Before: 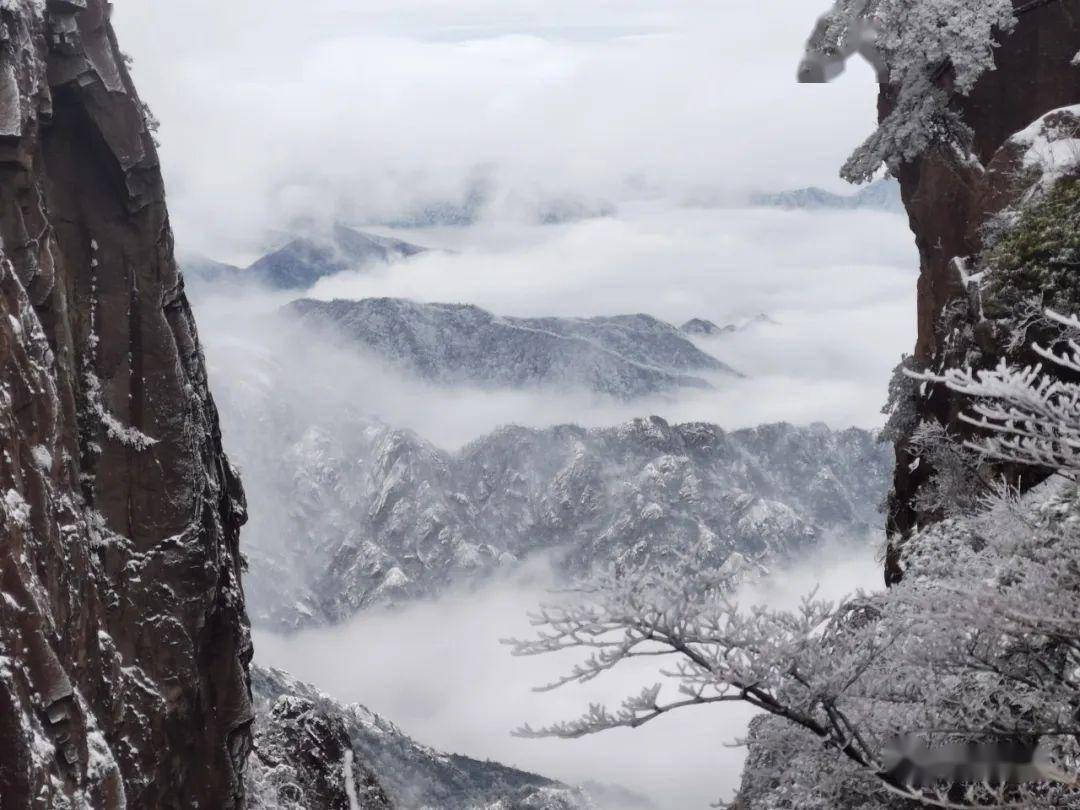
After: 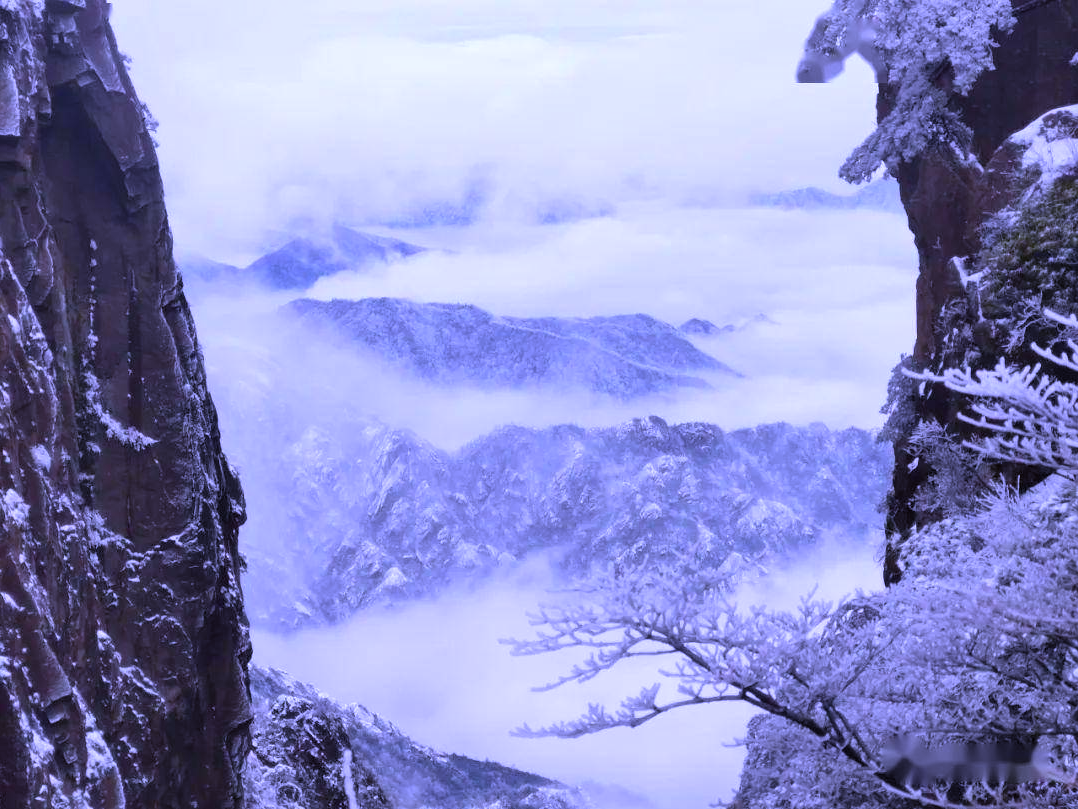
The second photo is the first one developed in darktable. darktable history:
crop and rotate: left 0.126%
white balance: red 0.98, blue 1.61
